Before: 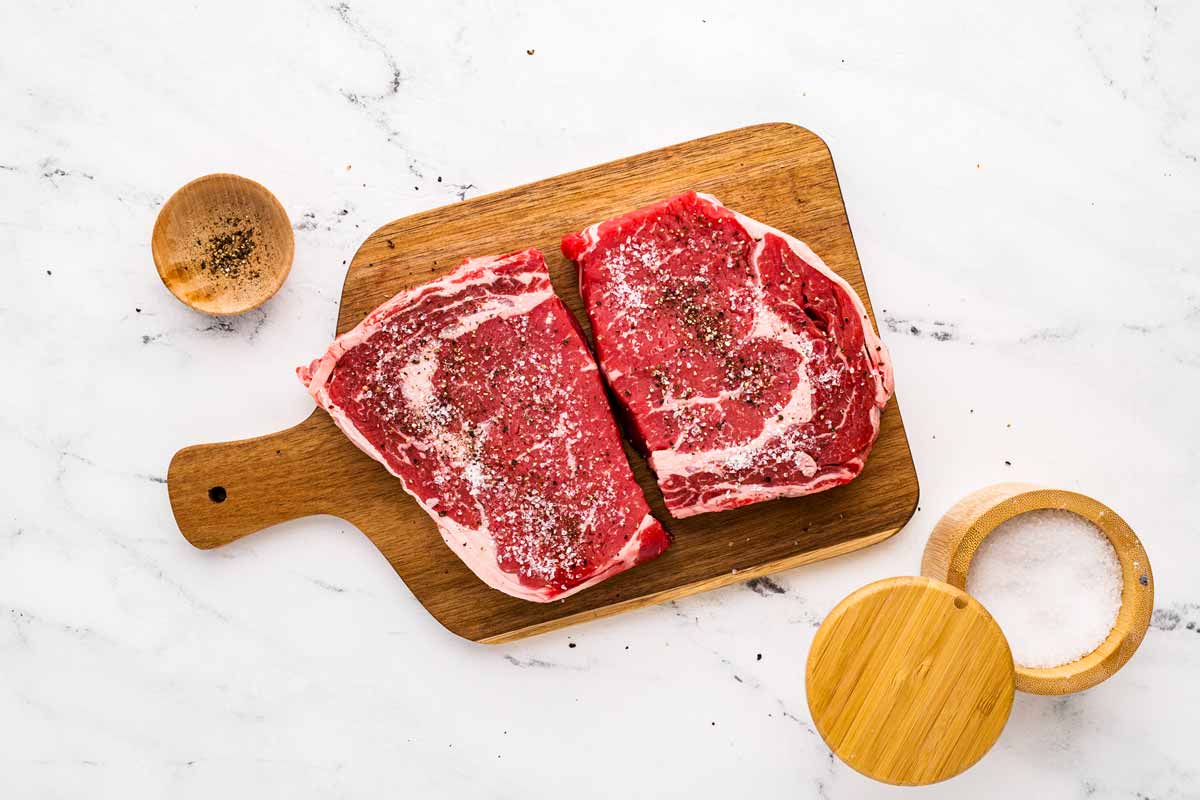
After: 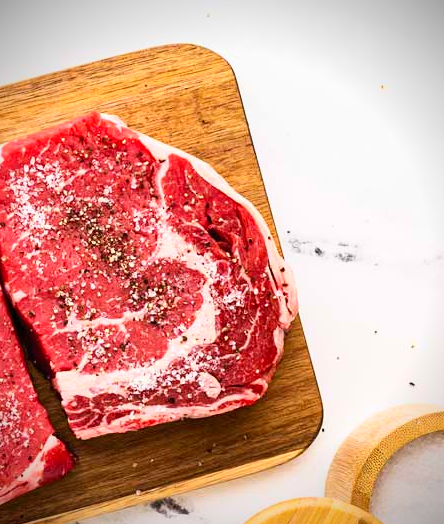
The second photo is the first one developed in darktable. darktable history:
crop and rotate: left 49.675%, top 10.105%, right 13.247%, bottom 24.377%
contrast brightness saturation: contrast 0.202, brightness 0.143, saturation 0.136
vignetting: brightness -0.61, saturation -0.002
